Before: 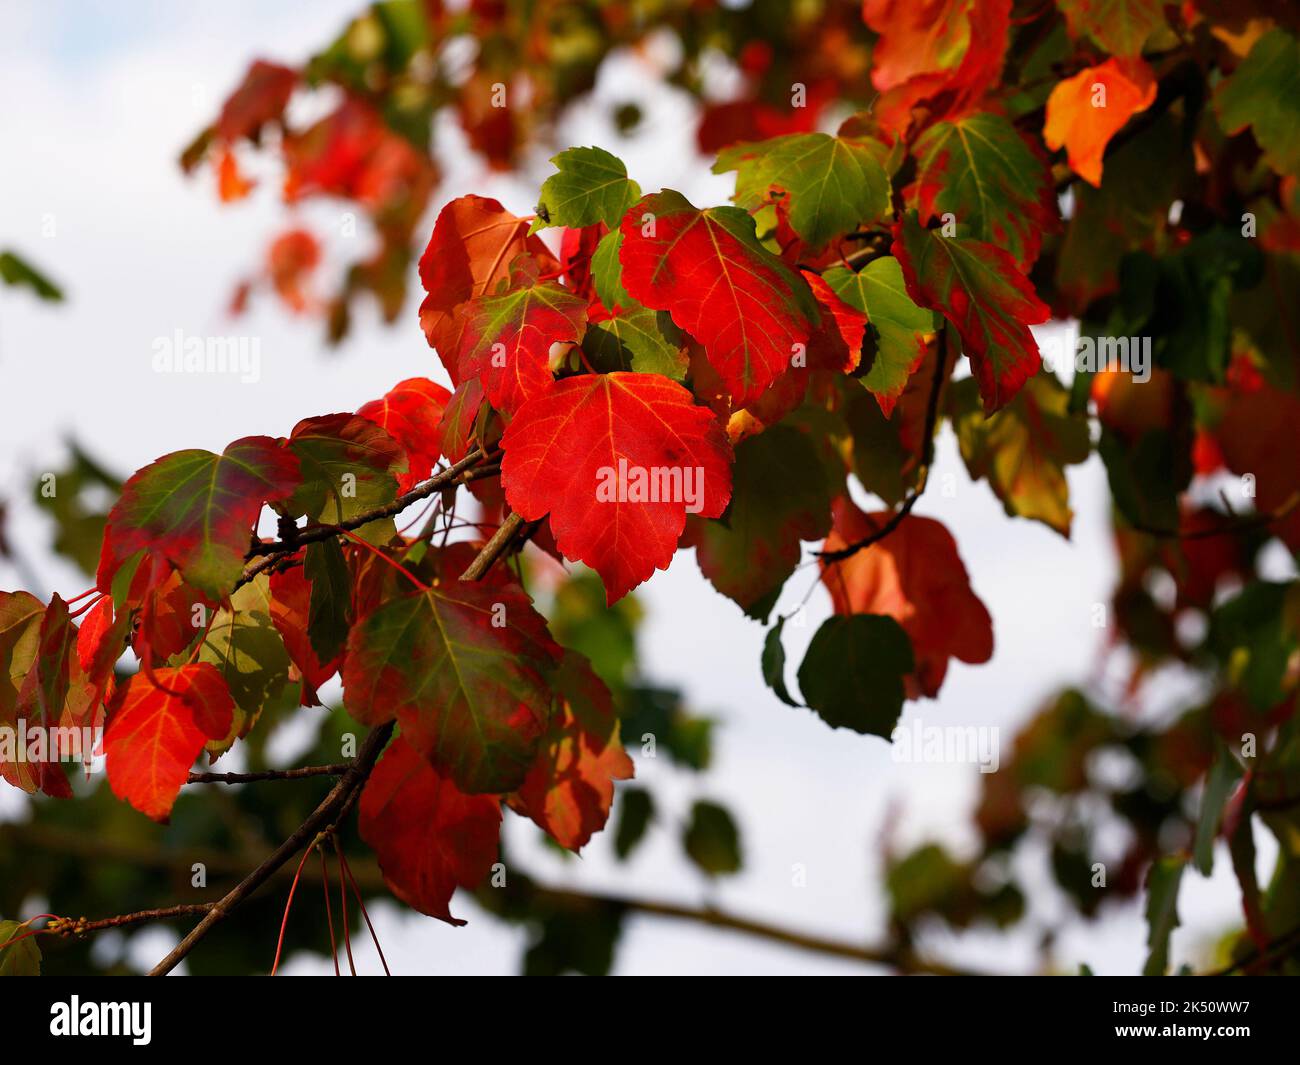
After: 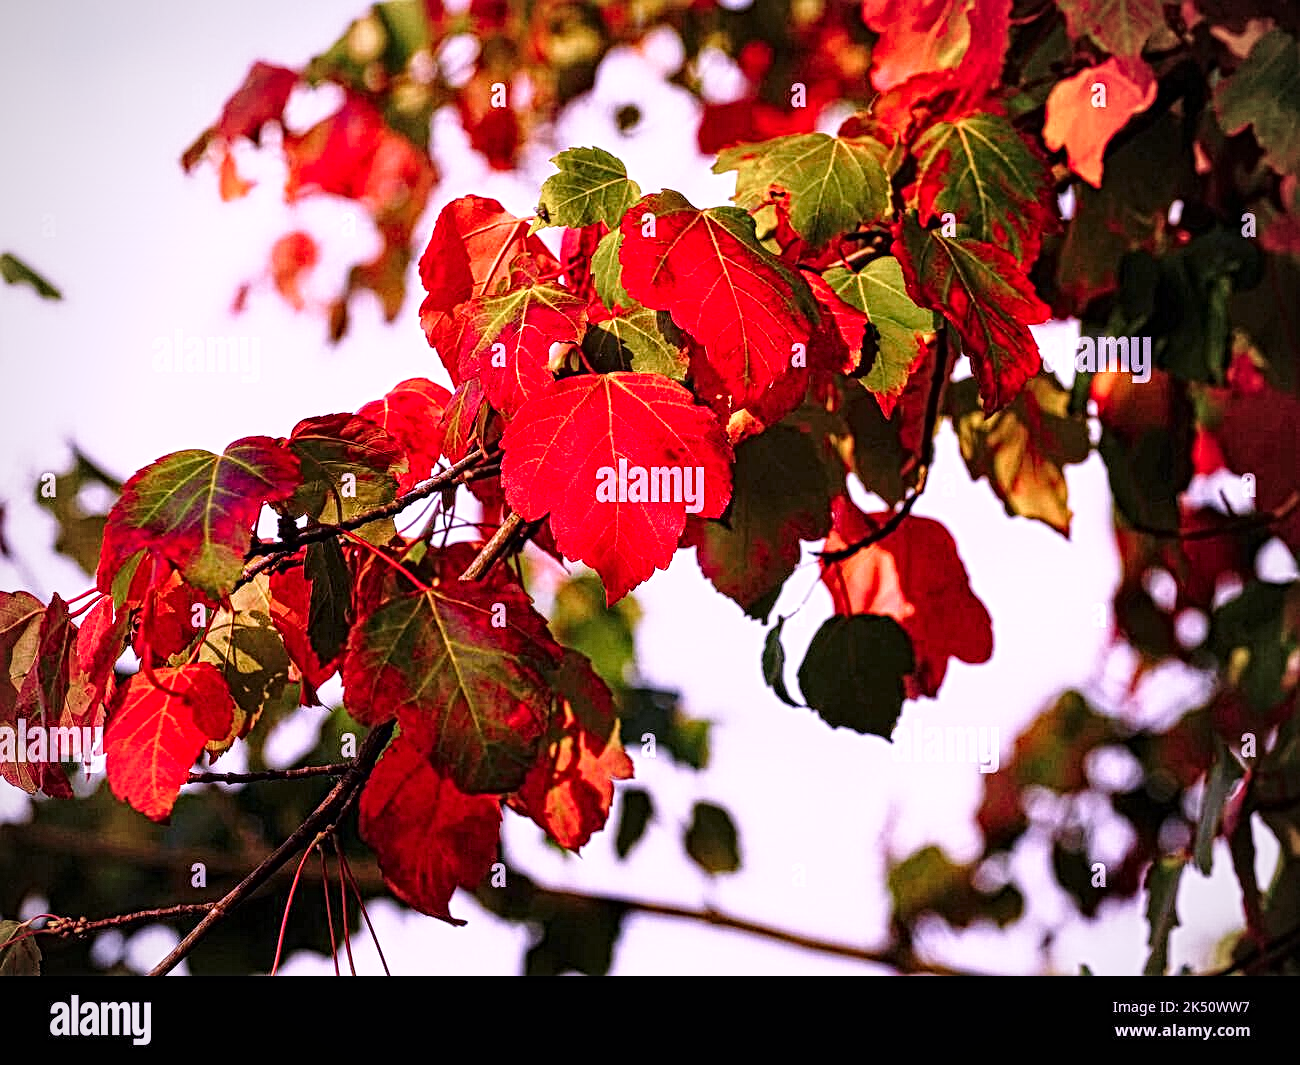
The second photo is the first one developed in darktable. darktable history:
vignetting: fall-off radius 60.4%
color calibration: output R [1.107, -0.012, -0.003, 0], output B [0, 0, 1.308, 0], x 0.37, y 0.378, temperature 4294.82 K
base curve: curves: ch0 [(0, 0) (0.028, 0.03) (0.121, 0.232) (0.46, 0.748) (0.859, 0.968) (1, 1)], preserve colors none
local contrast: mode bilateral grid, contrast 19, coarseness 3, detail 300%, midtone range 0.2
